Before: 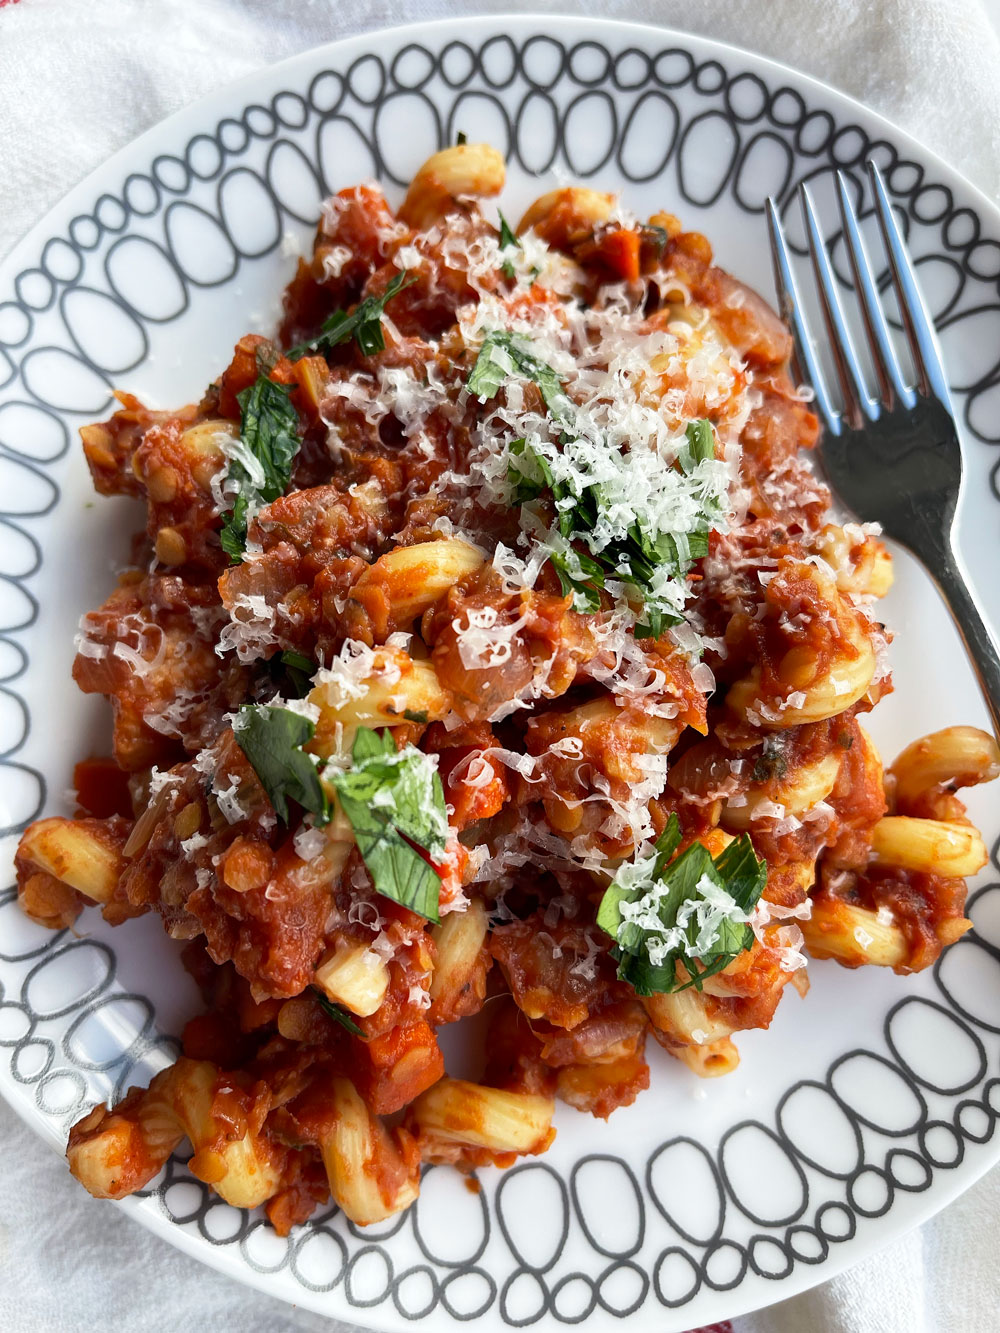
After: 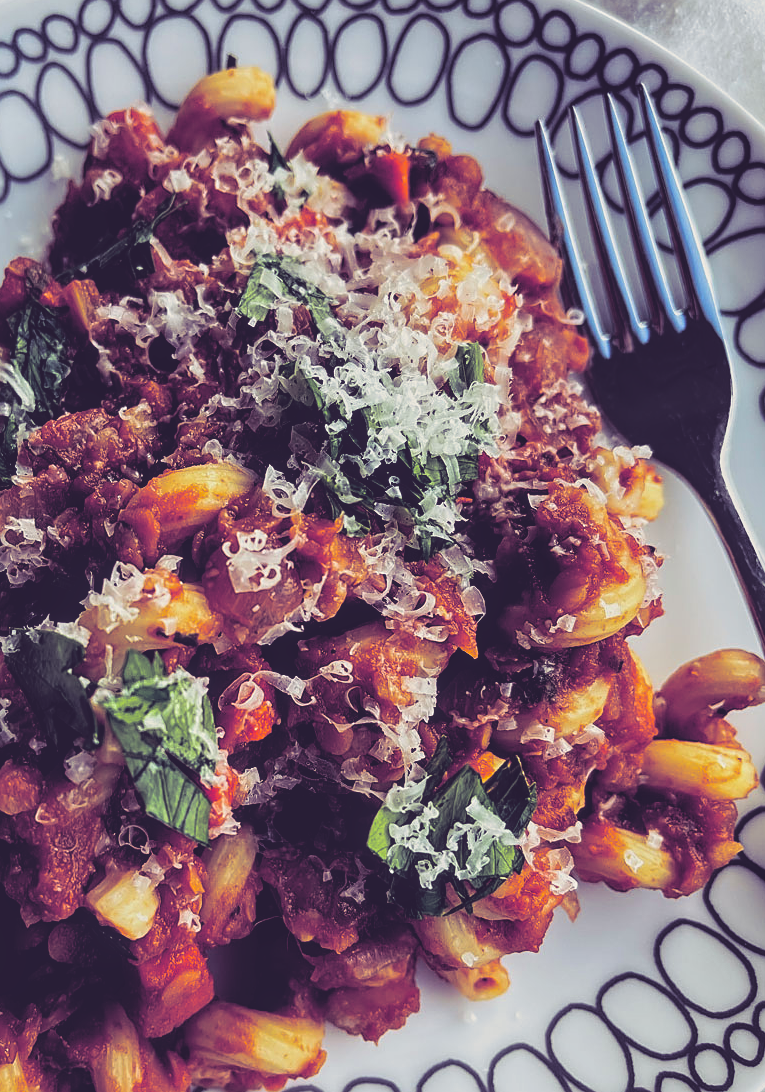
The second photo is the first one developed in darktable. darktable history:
base curve: curves: ch0 [(0, 0.02) (0.083, 0.036) (1, 1)], preserve colors none
local contrast: on, module defaults
split-toning: shadows › hue 255.6°, shadows › saturation 0.66, highlights › hue 43.2°, highlights › saturation 0.68, balance -50.1
contrast brightness saturation: contrast -0.1, saturation -0.1
crop: left 23.095%, top 5.827%, bottom 11.854%
sharpen: on, module defaults
rgb levels: preserve colors sum RGB, levels [[0.038, 0.433, 0.934], [0, 0.5, 1], [0, 0.5, 1]]
